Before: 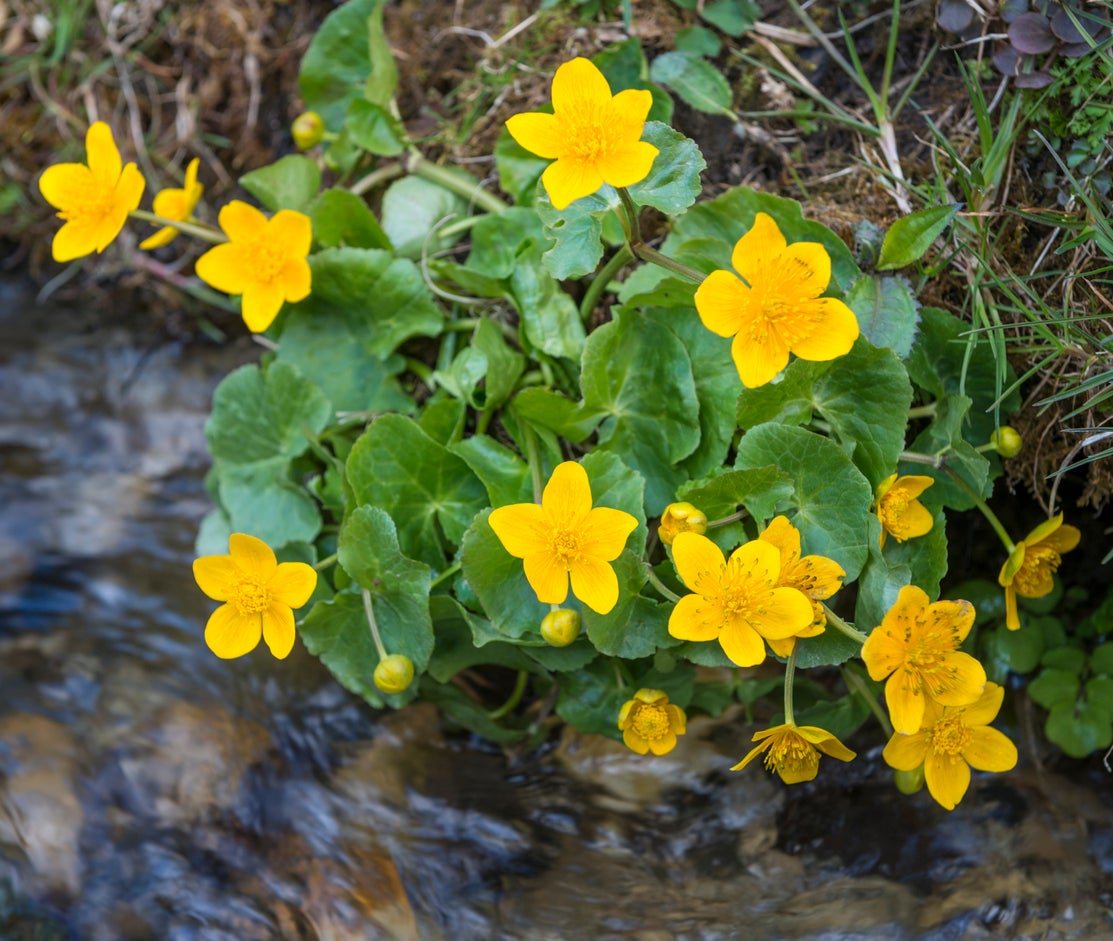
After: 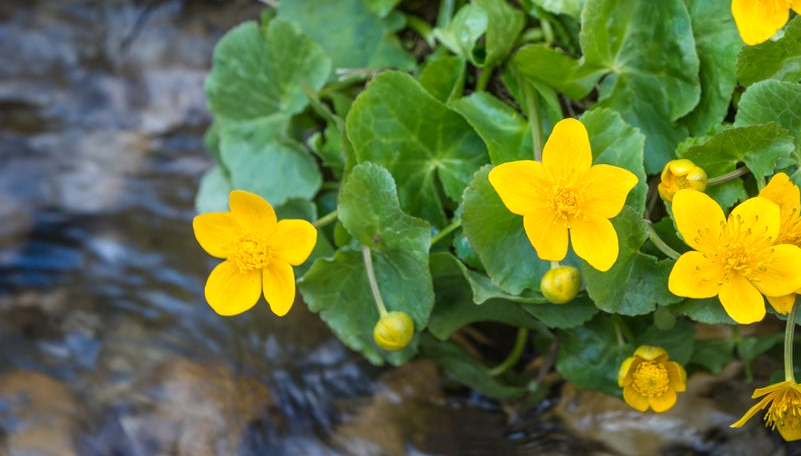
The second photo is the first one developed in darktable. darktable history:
crop: top 36.498%, right 27.964%, bottom 14.995%
exposure: exposure 0.127 EV, compensate highlight preservation false
